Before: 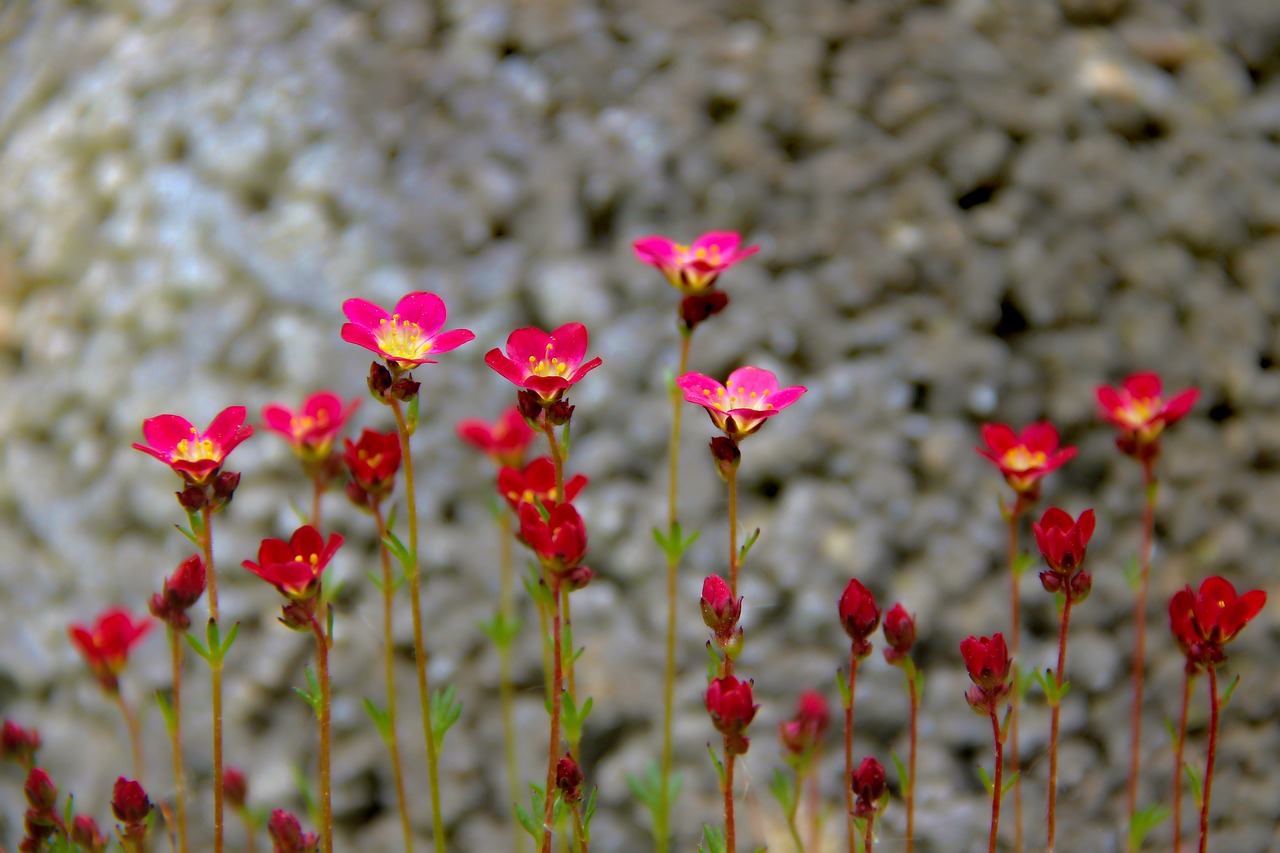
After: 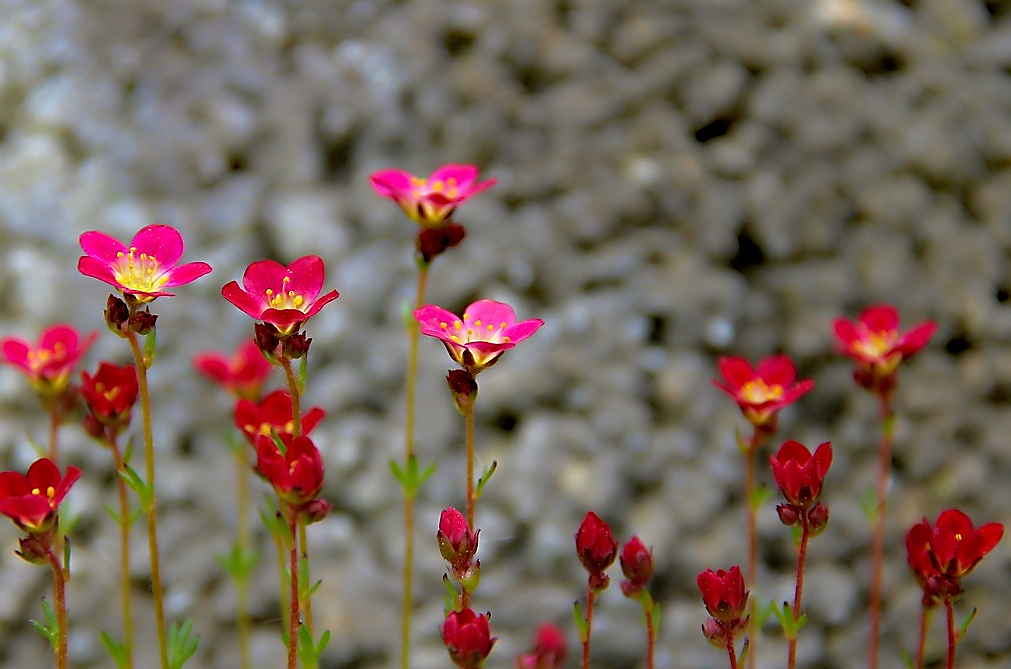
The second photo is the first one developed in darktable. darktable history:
crop and rotate: left 20.611%, top 8.061%, right 0.328%, bottom 13.468%
sharpen: radius 1.36, amount 1.252, threshold 0.705
